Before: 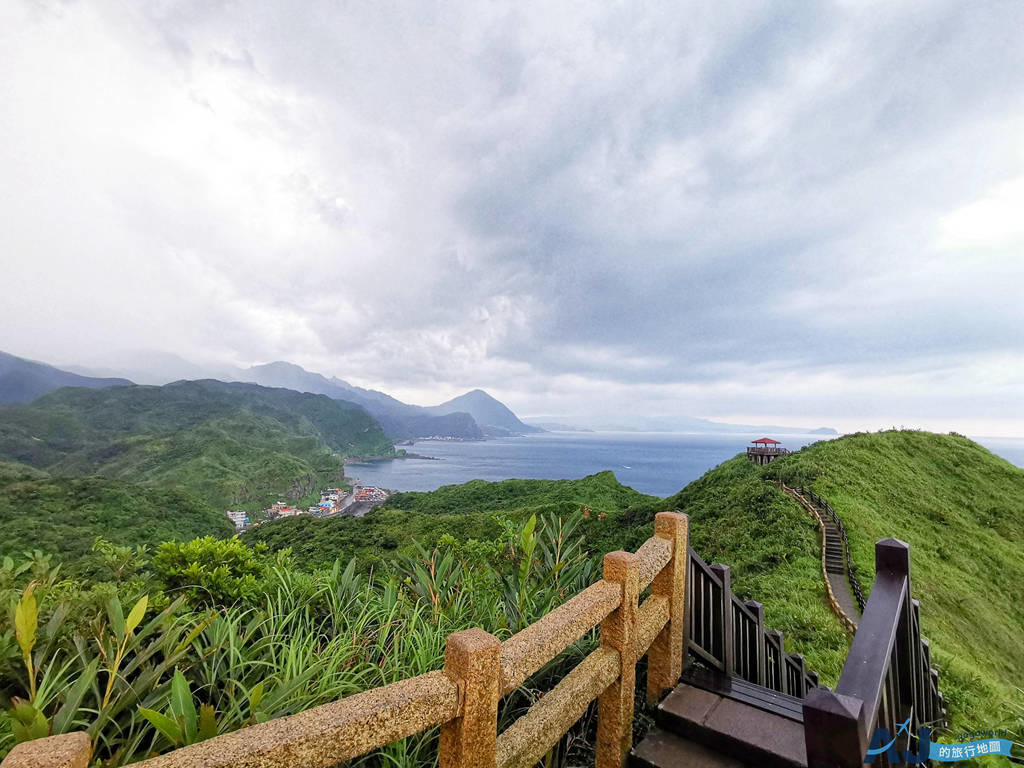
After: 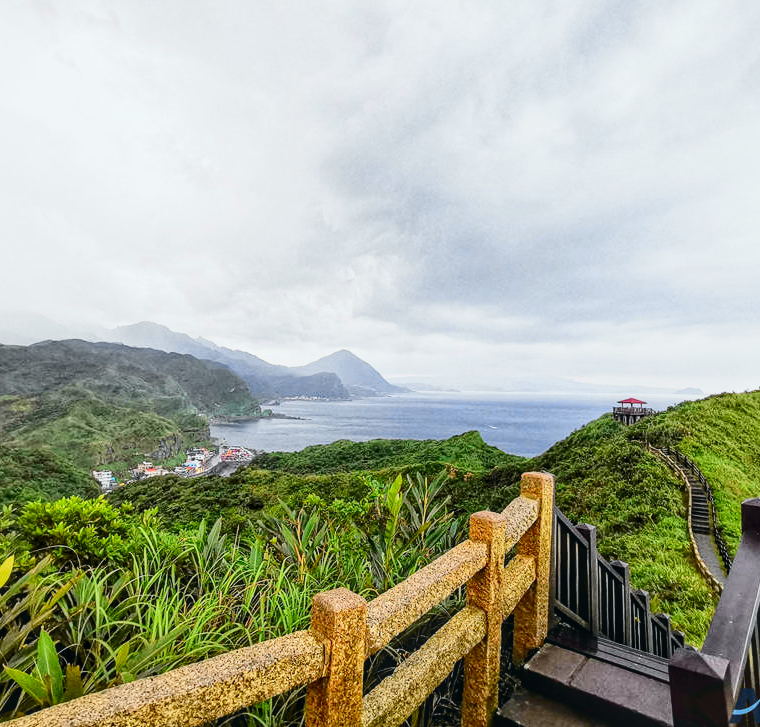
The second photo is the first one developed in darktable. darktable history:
tone curve: curves: ch0 [(0, 0.026) (0.058, 0.049) (0.246, 0.214) (0.437, 0.498) (0.55, 0.644) (0.657, 0.767) (0.822, 0.9) (1, 0.961)]; ch1 [(0, 0) (0.346, 0.307) (0.408, 0.369) (0.453, 0.457) (0.476, 0.489) (0.502, 0.493) (0.521, 0.515) (0.537, 0.531) (0.612, 0.641) (0.676, 0.728) (1, 1)]; ch2 [(0, 0) (0.346, 0.34) (0.434, 0.46) (0.485, 0.494) (0.5, 0.494) (0.511, 0.504) (0.537, 0.551) (0.579, 0.599) (0.625, 0.686) (1, 1)], color space Lab, independent channels, preserve colors none
local contrast: on, module defaults
crop and rotate: left 13.15%, top 5.251%, right 12.609%
